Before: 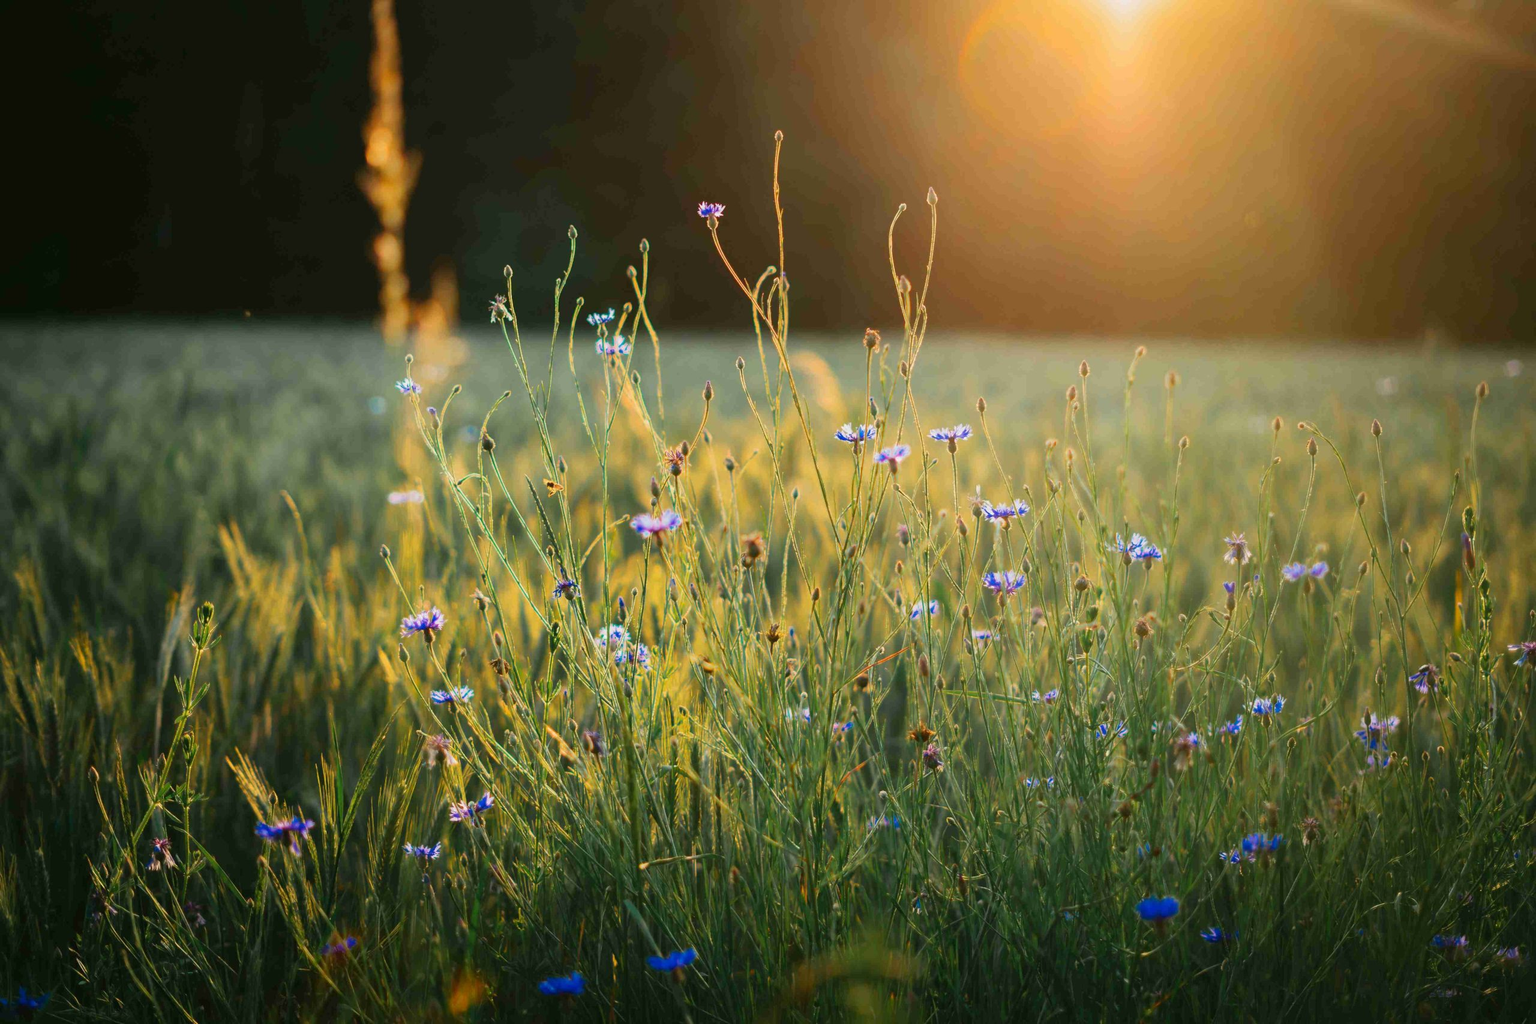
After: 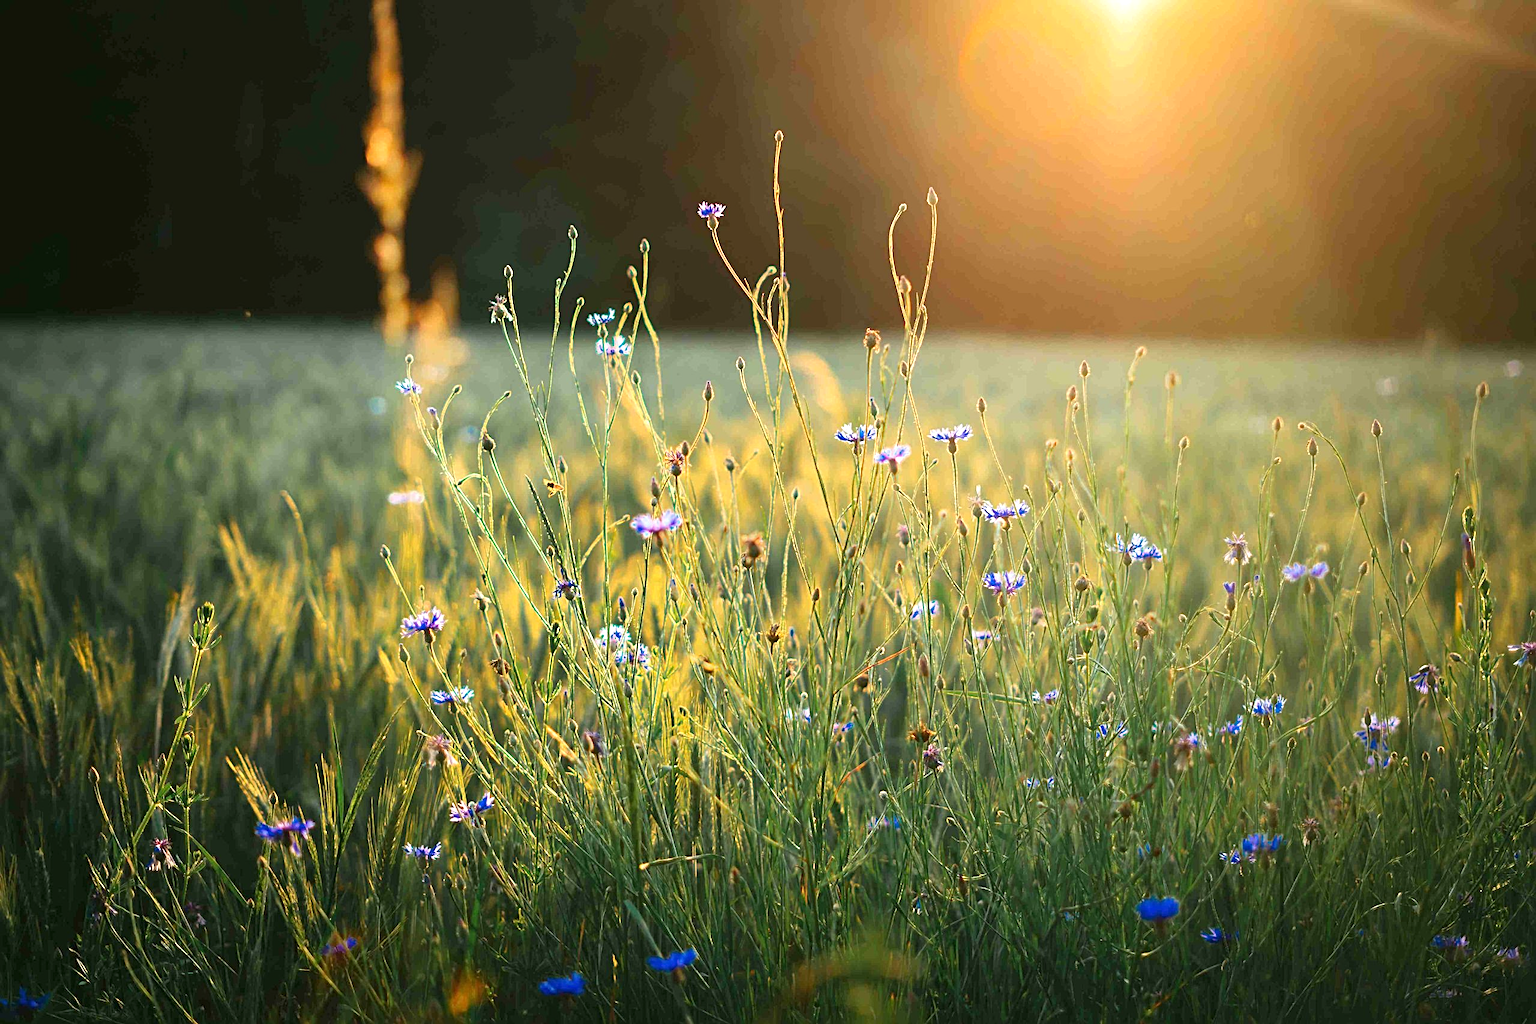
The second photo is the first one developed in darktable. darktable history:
exposure: black level correction 0, exposure 0.499 EV
sharpen: radius 2.697, amount 0.676
